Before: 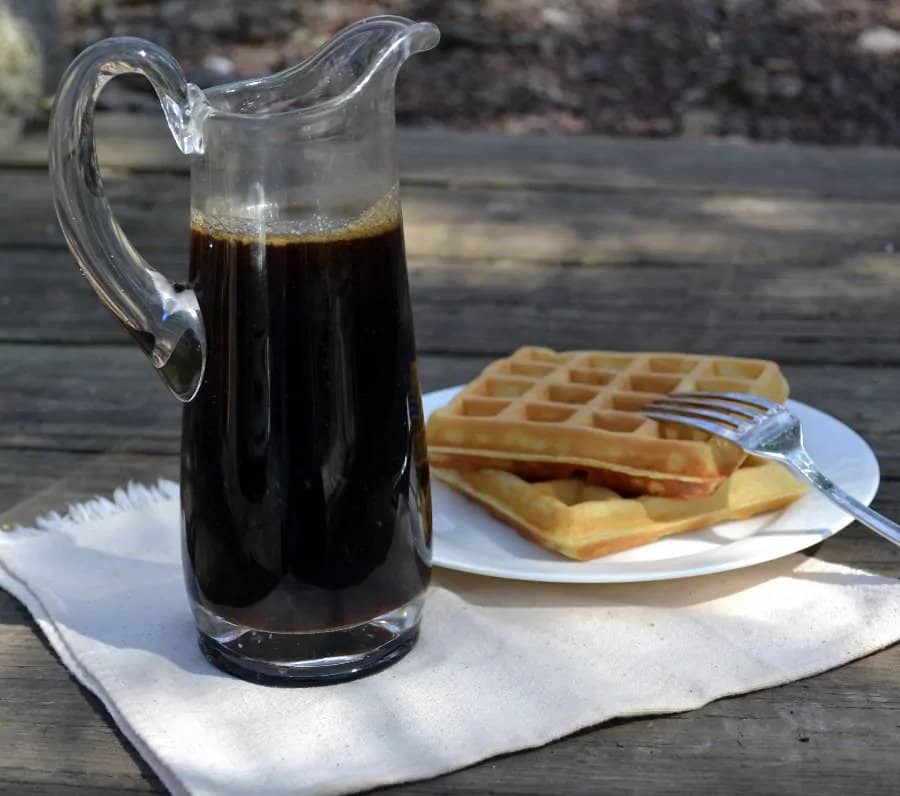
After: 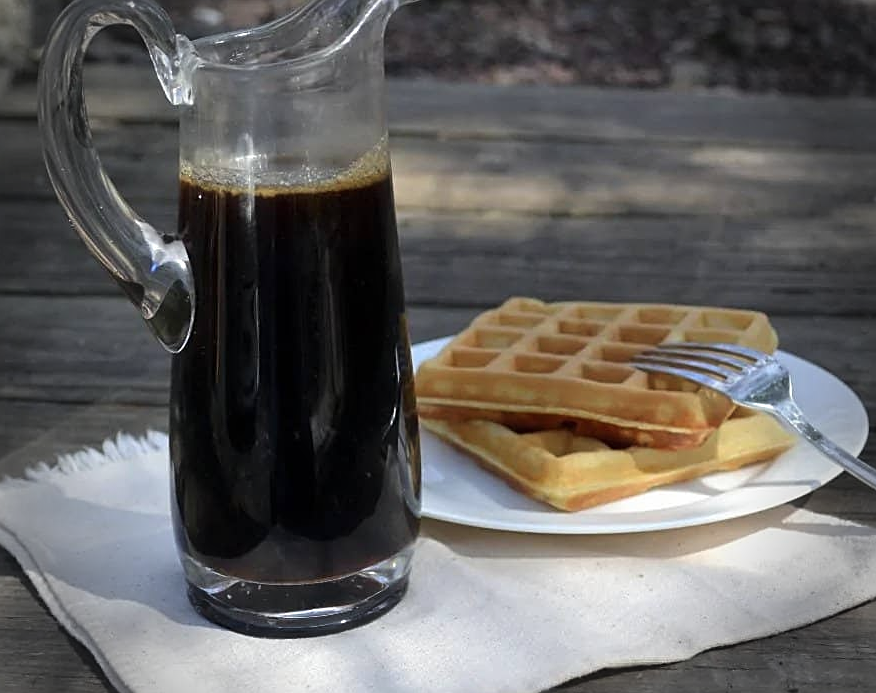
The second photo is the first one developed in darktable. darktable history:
crop: left 1.258%, top 6.158%, right 1.357%, bottom 6.668%
vignetting: fall-off start 77.23%, fall-off radius 27.47%, width/height ratio 0.967, unbound false
sharpen: on, module defaults
tone equalizer: smoothing diameter 24.77%, edges refinement/feathering 10.98, preserve details guided filter
haze removal: strength -0.106, compatibility mode true, adaptive false
